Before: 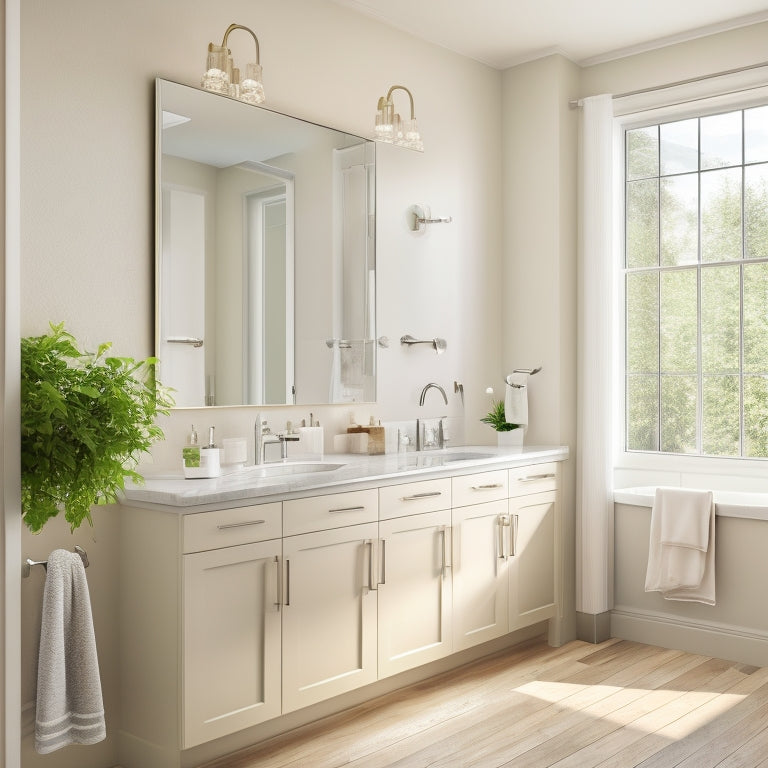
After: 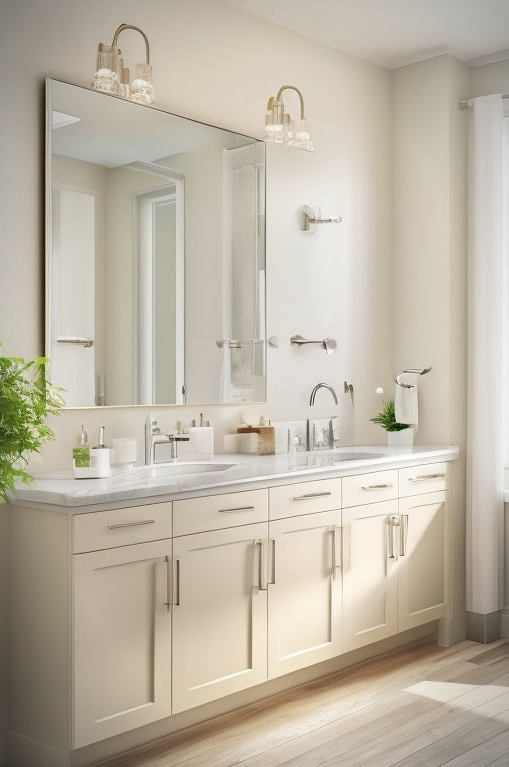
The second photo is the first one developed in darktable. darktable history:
vignetting: fall-off start 87.37%, automatic ratio true, unbound false
crop and rotate: left 14.327%, right 19.315%
